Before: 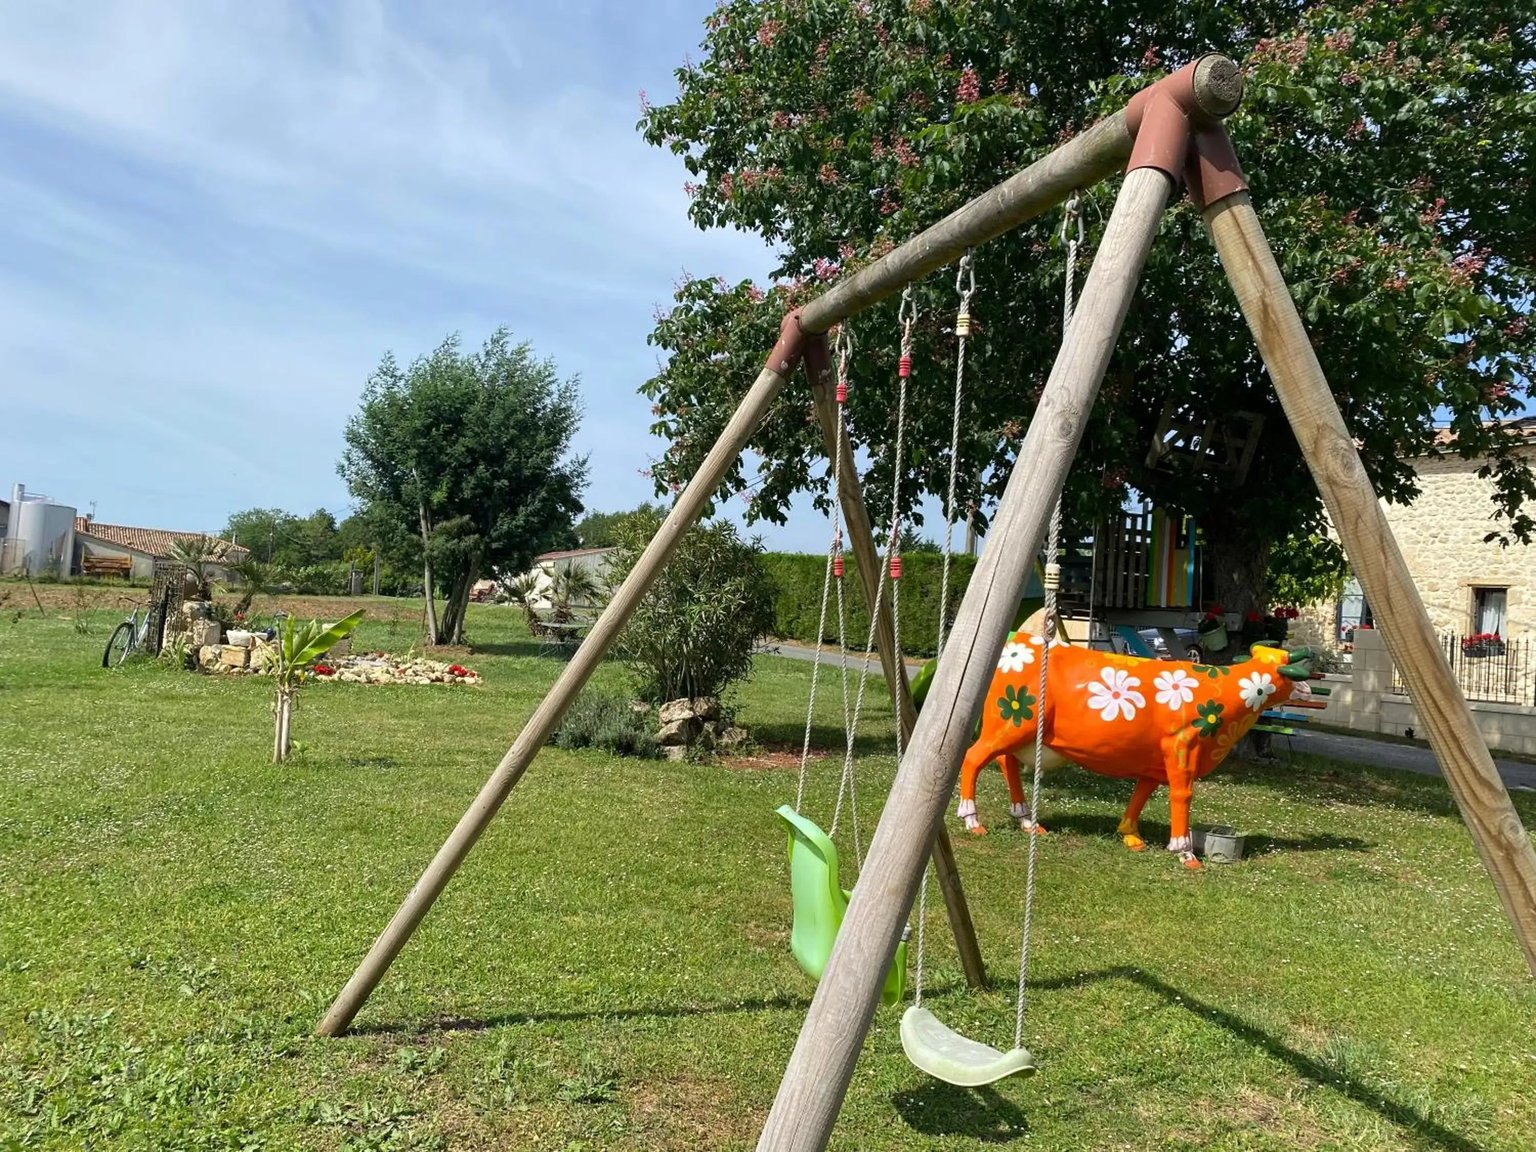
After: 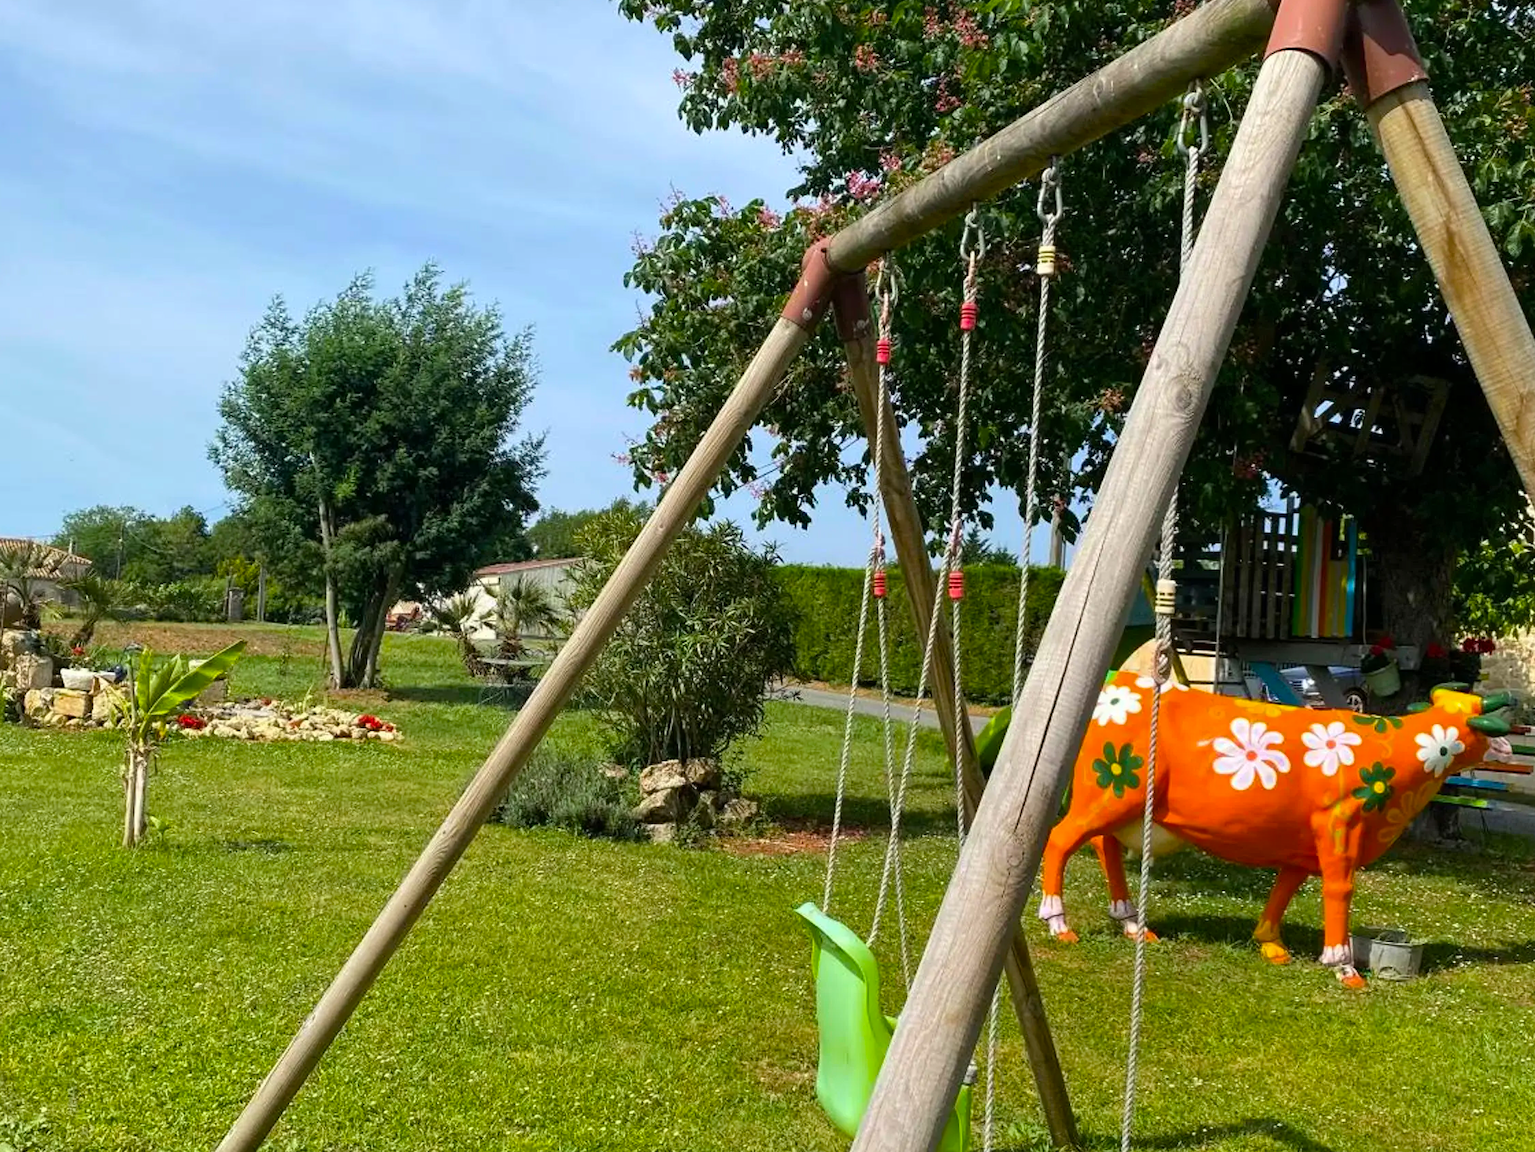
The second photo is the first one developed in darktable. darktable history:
crop and rotate: left 11.831%, top 11.346%, right 13.429%, bottom 13.899%
color balance rgb: perceptual saturation grading › global saturation 25%, global vibrance 20%
